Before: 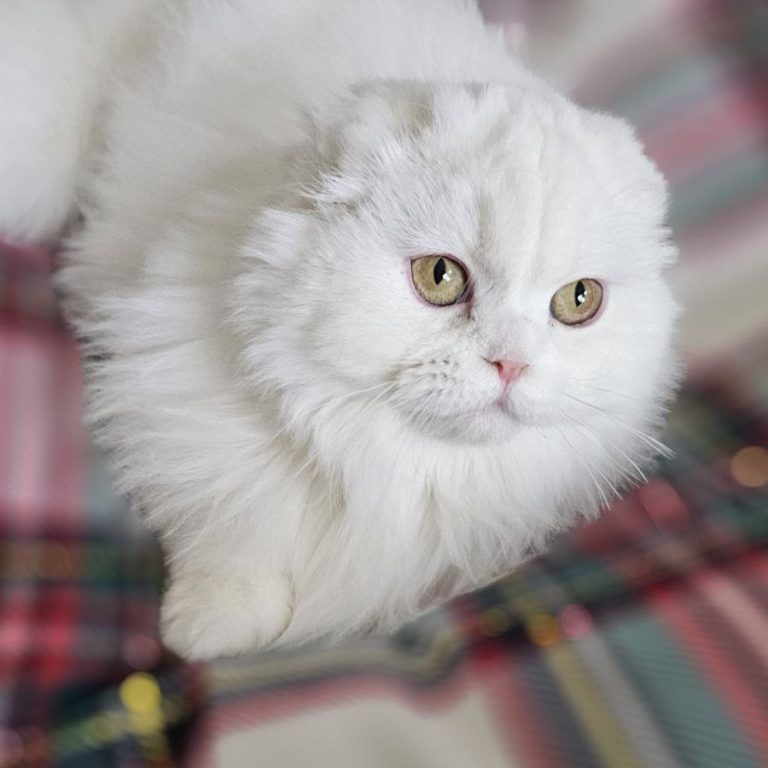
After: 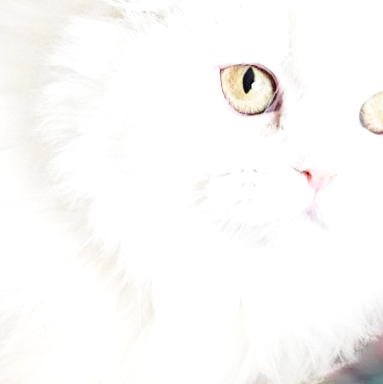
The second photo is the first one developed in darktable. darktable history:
base curve: curves: ch0 [(0, 0) (0.028, 0.03) (0.121, 0.232) (0.46, 0.748) (0.859, 0.968) (1, 1)], preserve colors none
crop: left 25%, top 25%, right 25%, bottom 25%
exposure: exposure 0.95 EV, compensate highlight preservation false
